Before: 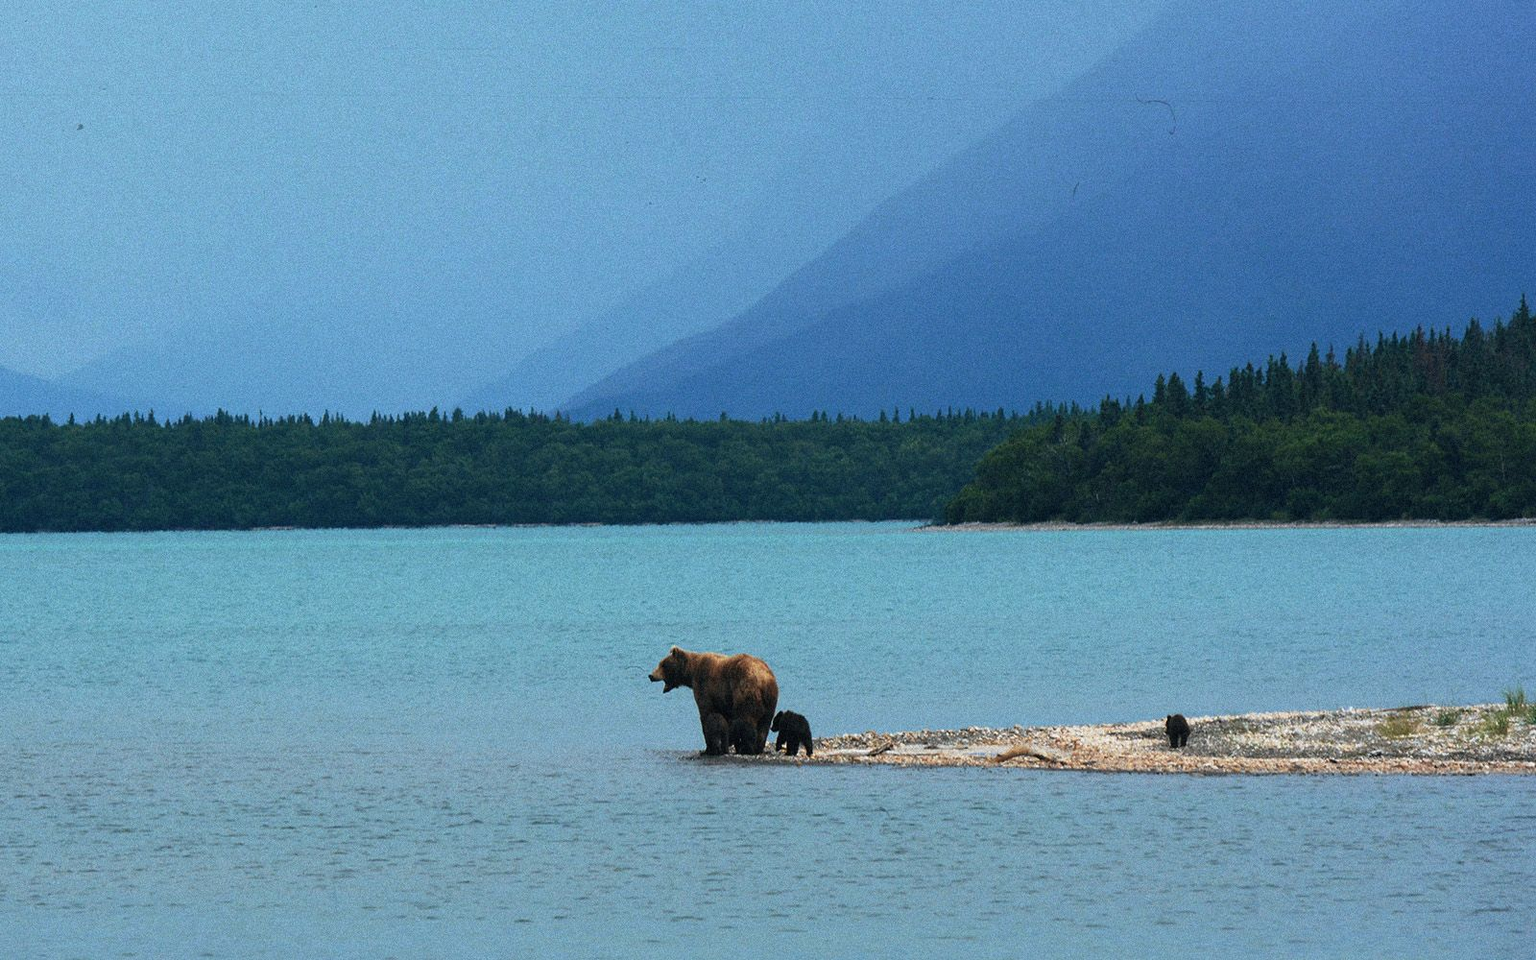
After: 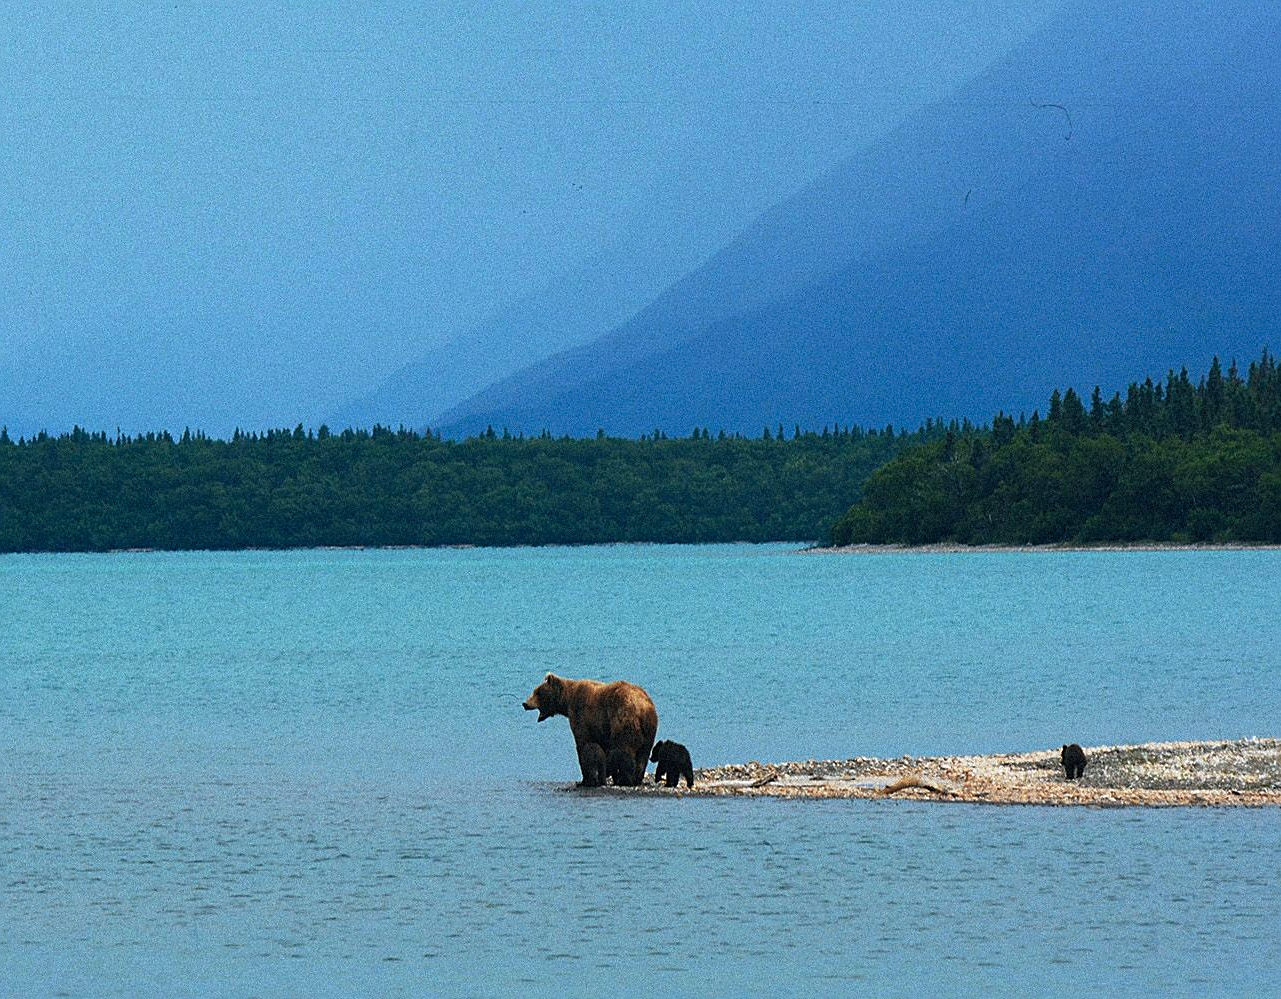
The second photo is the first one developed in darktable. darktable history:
contrast brightness saturation: contrast 0.037, saturation 0.159
crop and rotate: left 9.594%, right 10.29%
sharpen: on, module defaults
